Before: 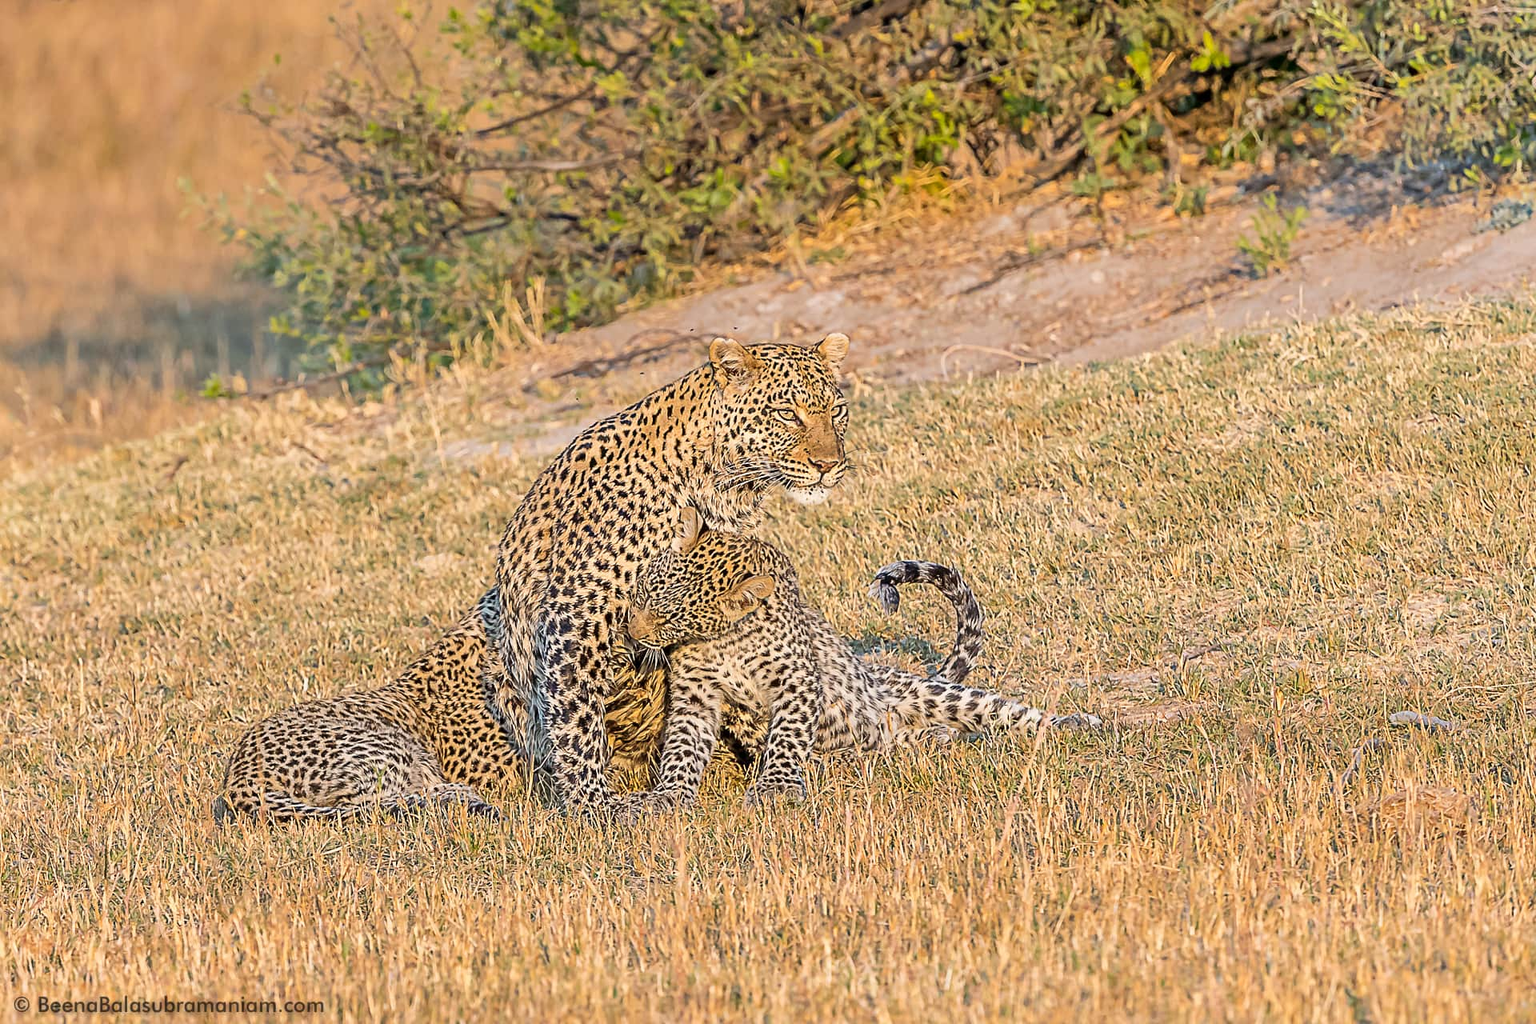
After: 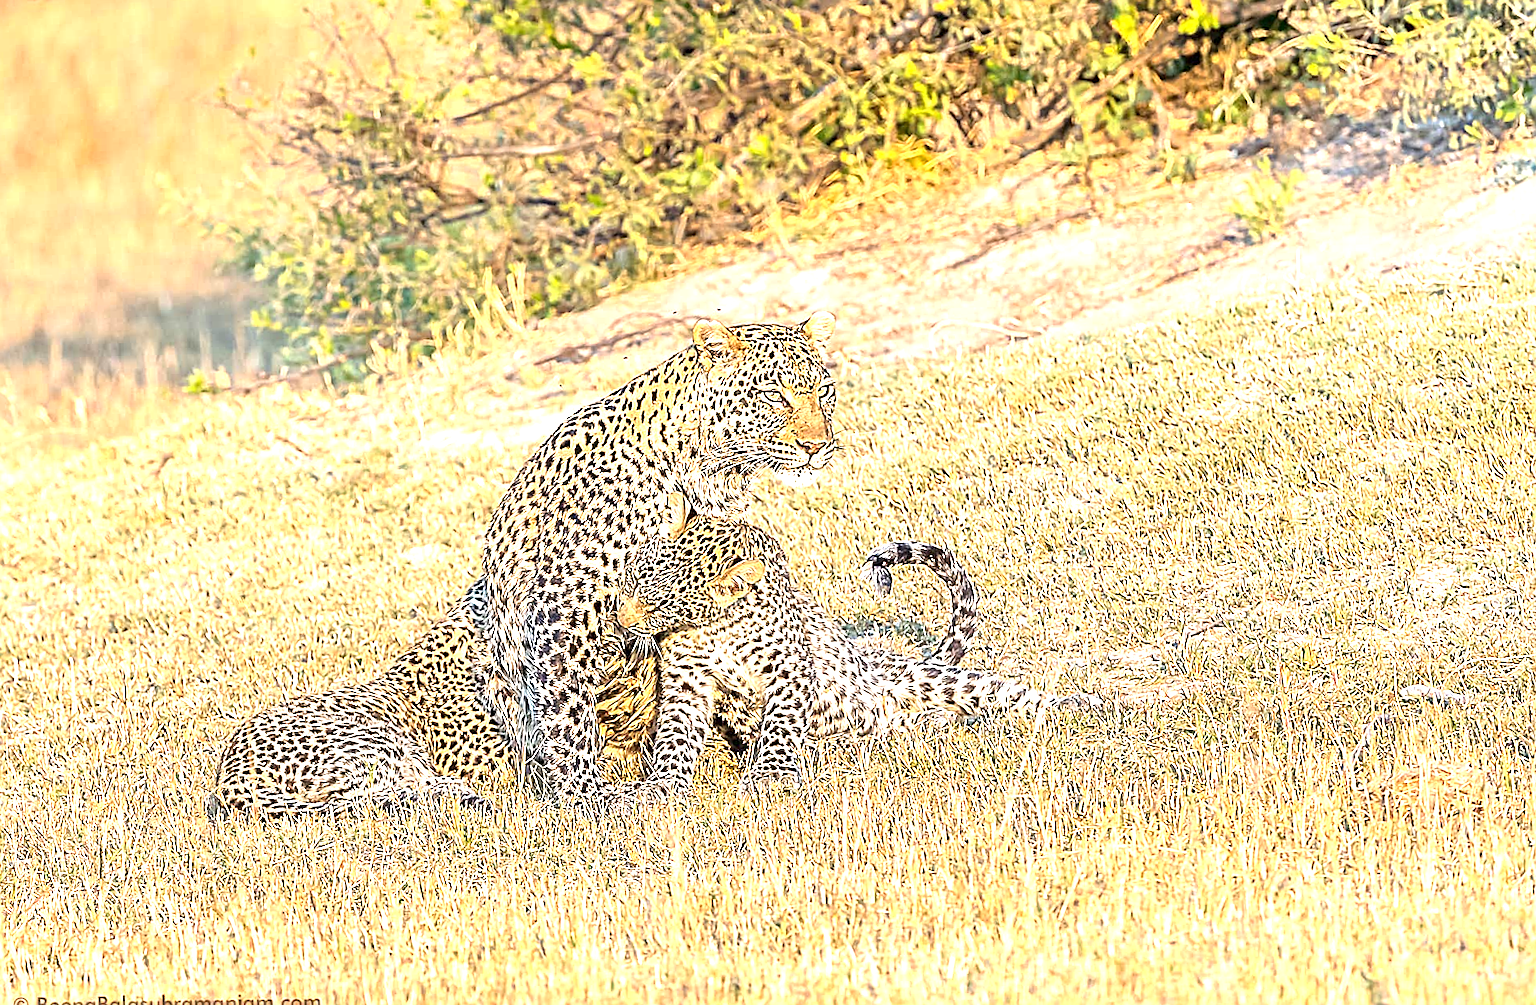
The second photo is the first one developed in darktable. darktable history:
sharpen: on, module defaults
exposure: black level correction 0, exposure 1.379 EV, compensate exposure bias true, compensate highlight preservation false
rotate and perspective: rotation -1.32°, lens shift (horizontal) -0.031, crop left 0.015, crop right 0.985, crop top 0.047, crop bottom 0.982
